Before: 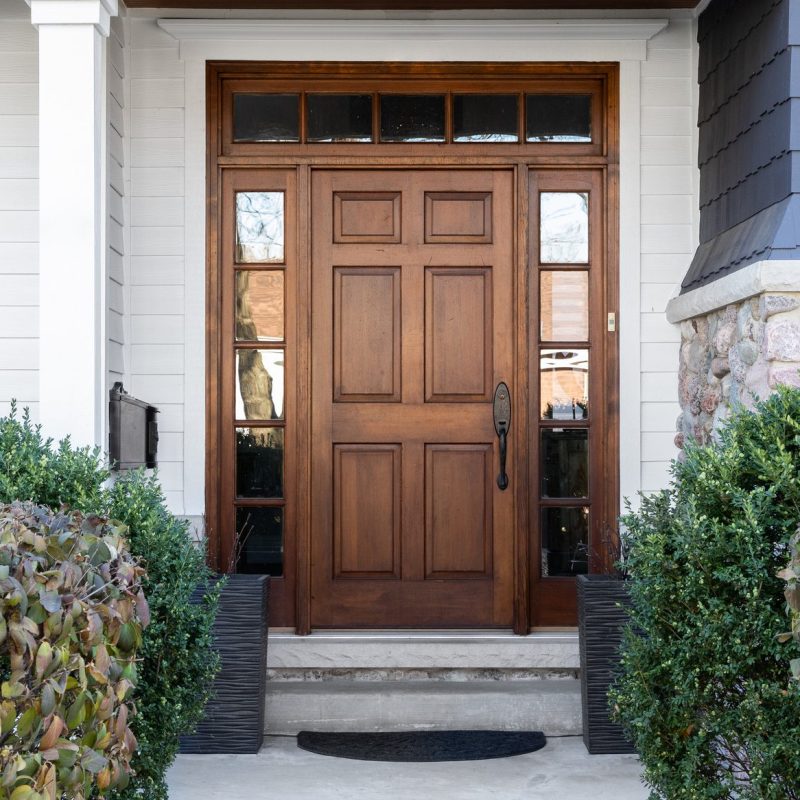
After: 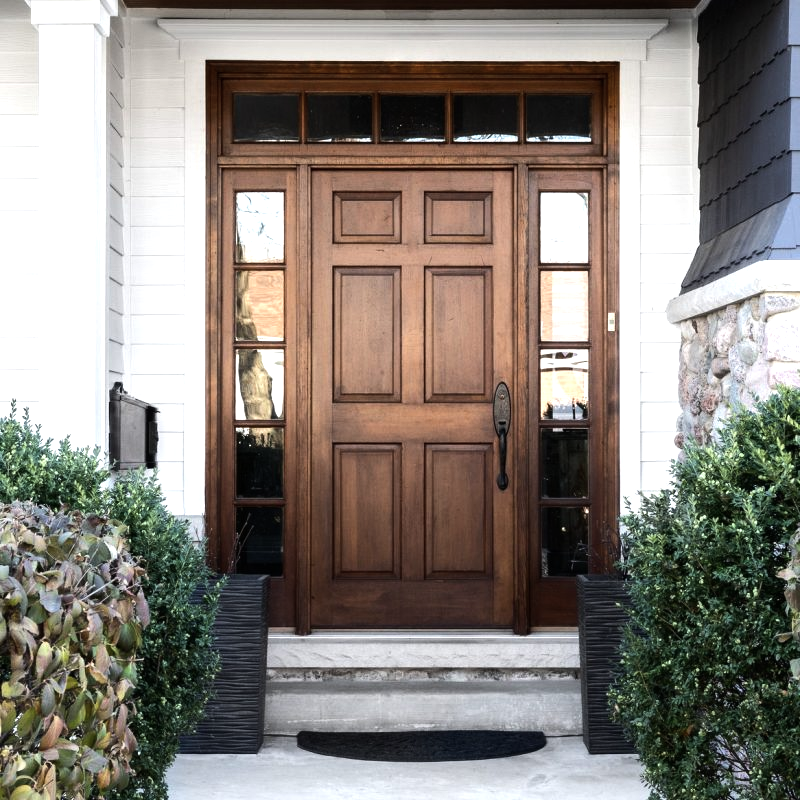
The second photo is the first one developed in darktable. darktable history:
tone equalizer: -8 EV -0.75 EV, -7 EV -0.7 EV, -6 EV -0.6 EV, -5 EV -0.4 EV, -3 EV 0.4 EV, -2 EV 0.6 EV, -1 EV 0.7 EV, +0 EV 0.75 EV, edges refinement/feathering 500, mask exposure compensation -1.57 EV, preserve details no
color correction: saturation 0.85
